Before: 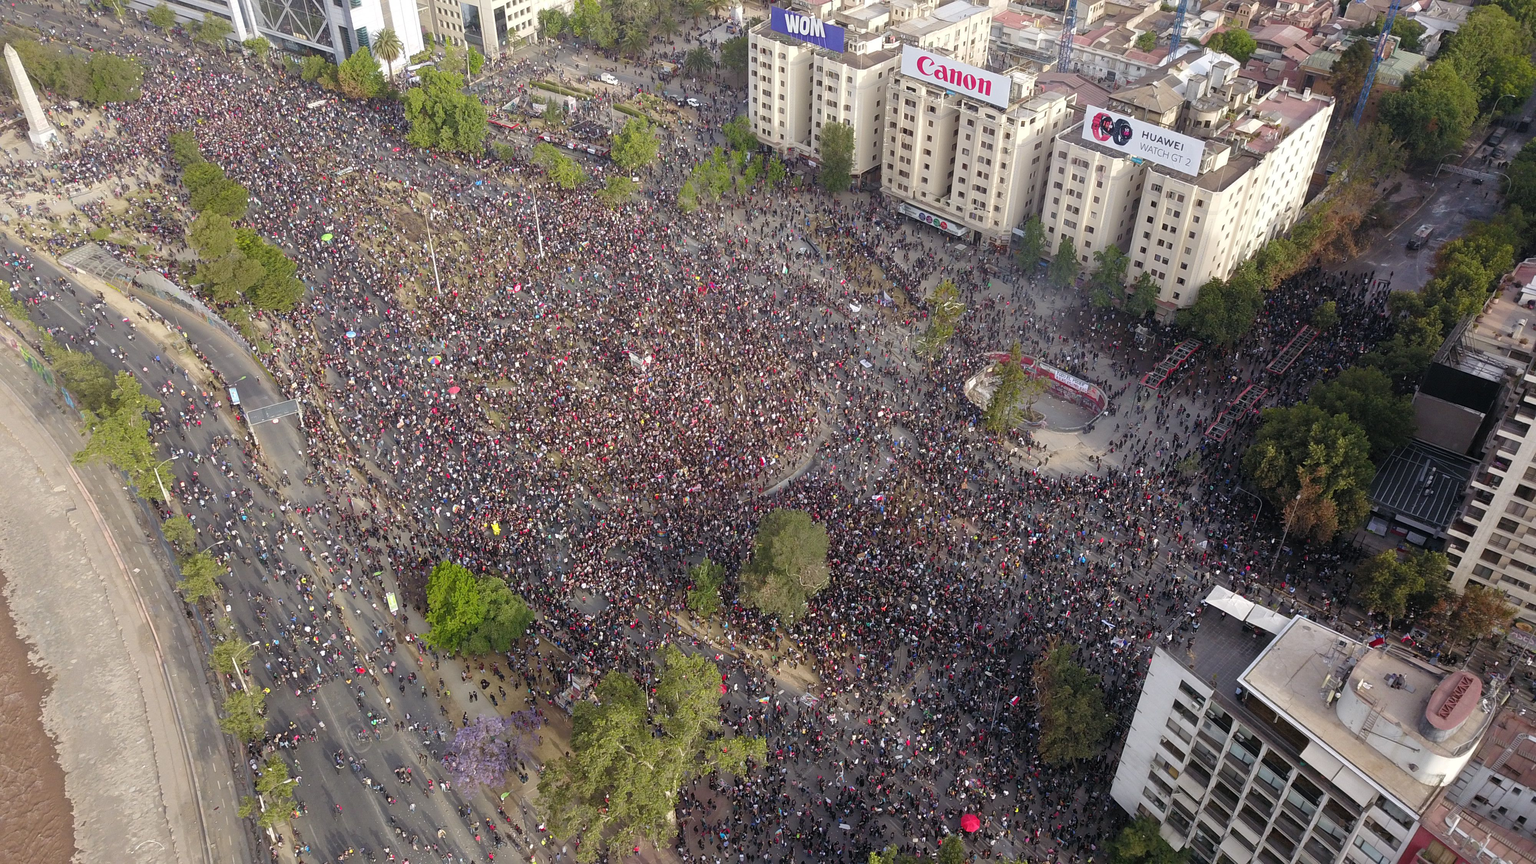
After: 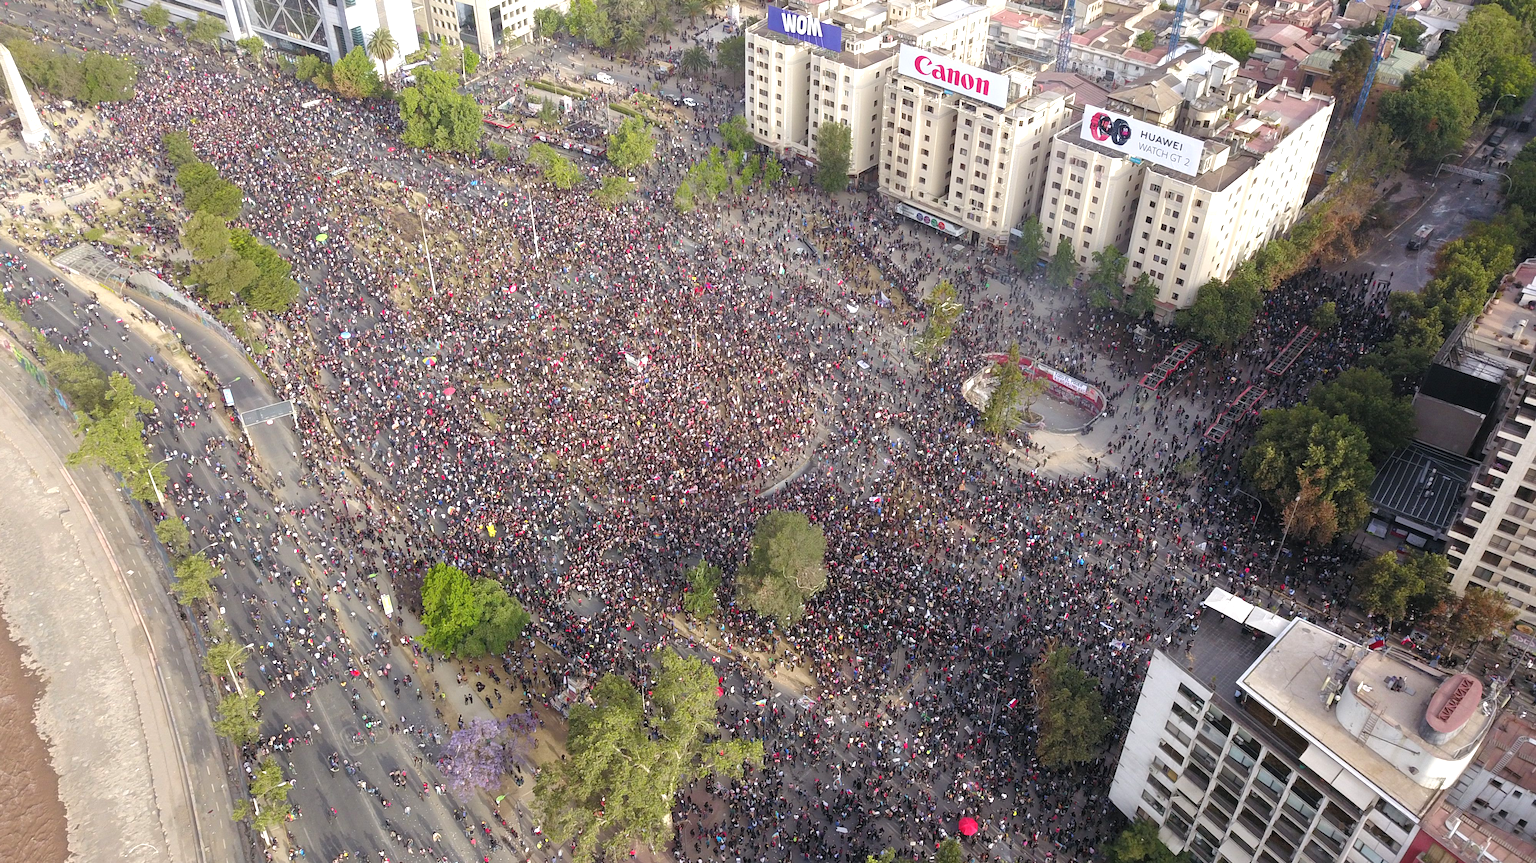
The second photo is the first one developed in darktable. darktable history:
exposure: black level correction 0, exposure 0.498 EV, compensate highlight preservation false
crop and rotate: left 0.484%, top 0.135%, bottom 0.395%
tone equalizer: edges refinement/feathering 500, mask exposure compensation -1.57 EV, preserve details no
